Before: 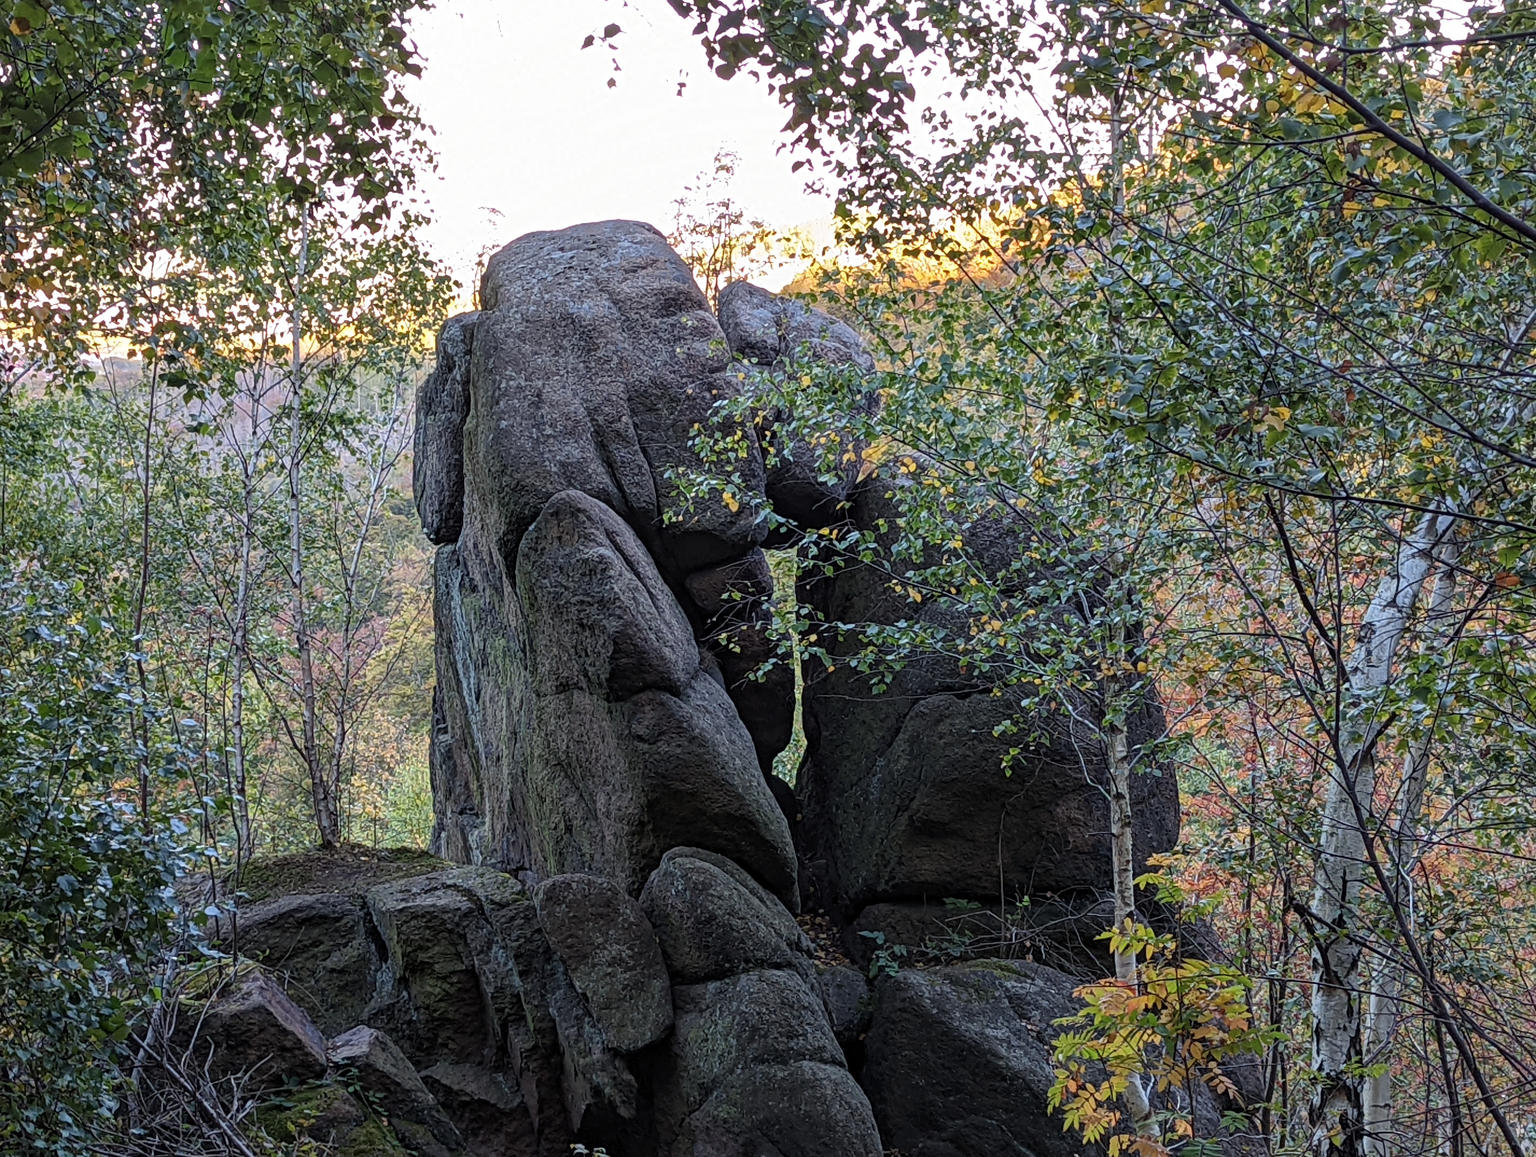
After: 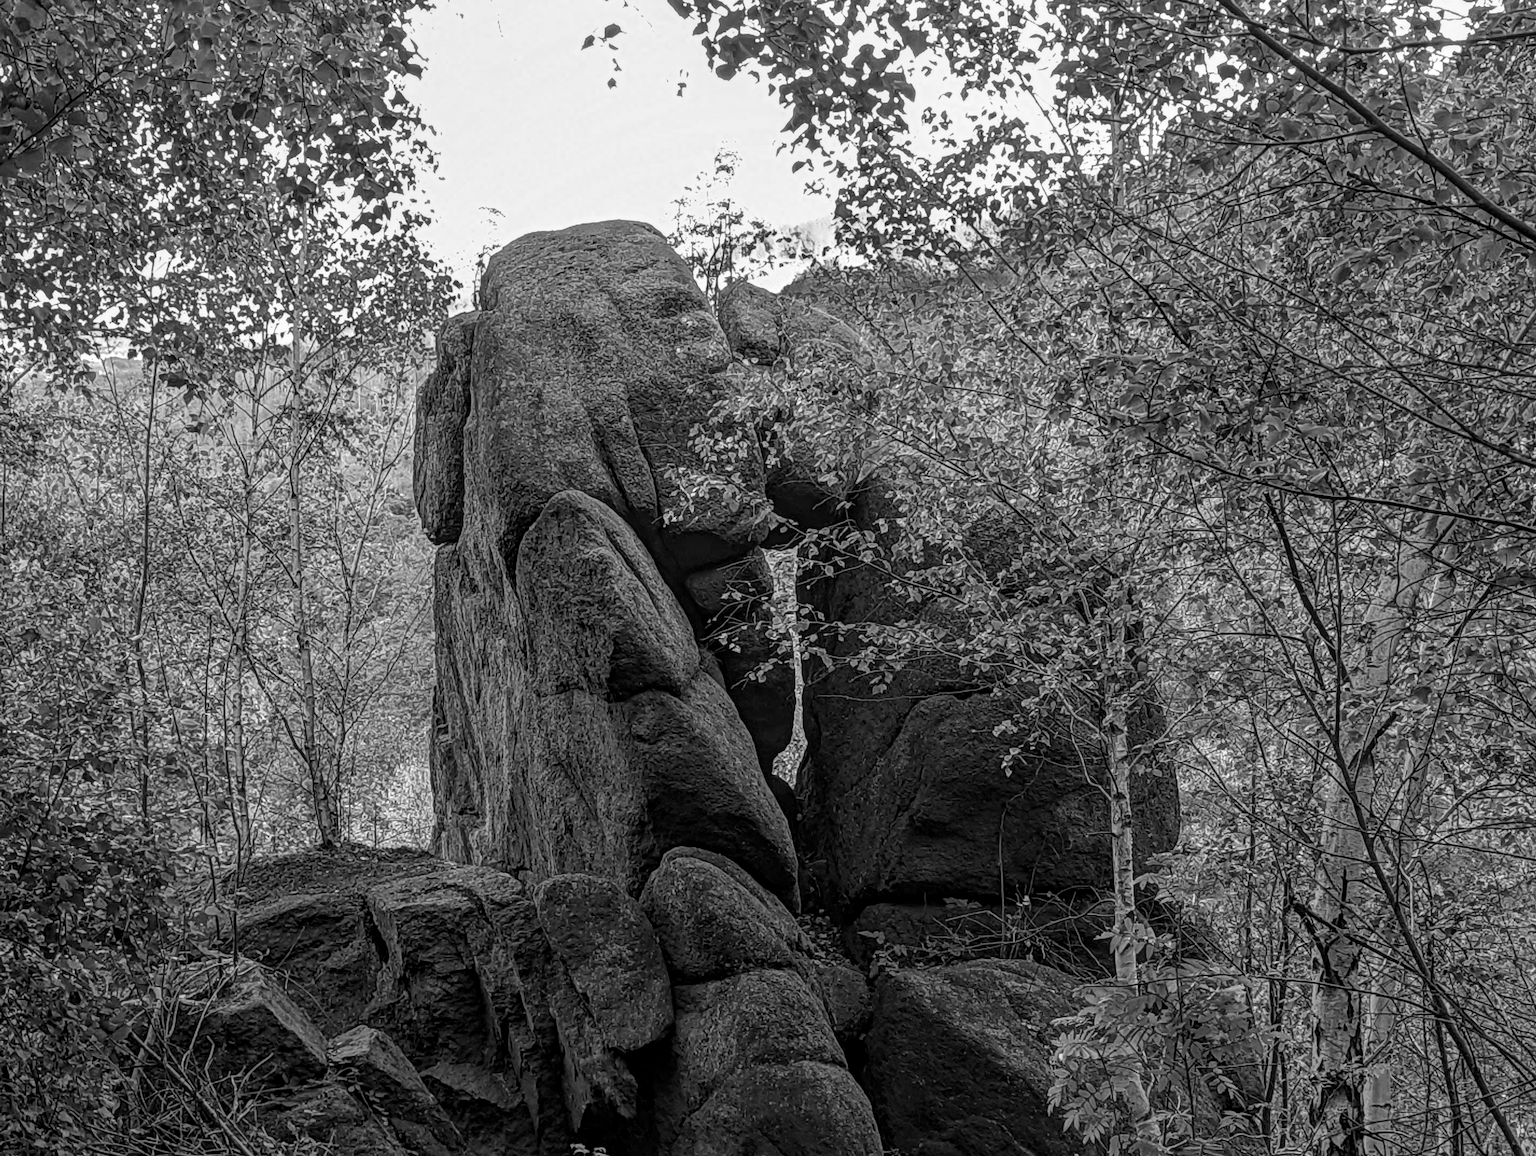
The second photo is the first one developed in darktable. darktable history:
local contrast: highlights 0%, shadows 0%, detail 133%
color zones: curves: ch0 [(0.002, 0.429) (0.121, 0.212) (0.198, 0.113) (0.276, 0.344) (0.331, 0.541) (0.41, 0.56) (0.482, 0.289) (0.619, 0.227) (0.721, 0.18) (0.821, 0.435) (0.928, 0.555) (1, 0.587)]; ch1 [(0, 0) (0.143, 0) (0.286, 0) (0.429, 0) (0.571, 0) (0.714, 0) (0.857, 0)]
